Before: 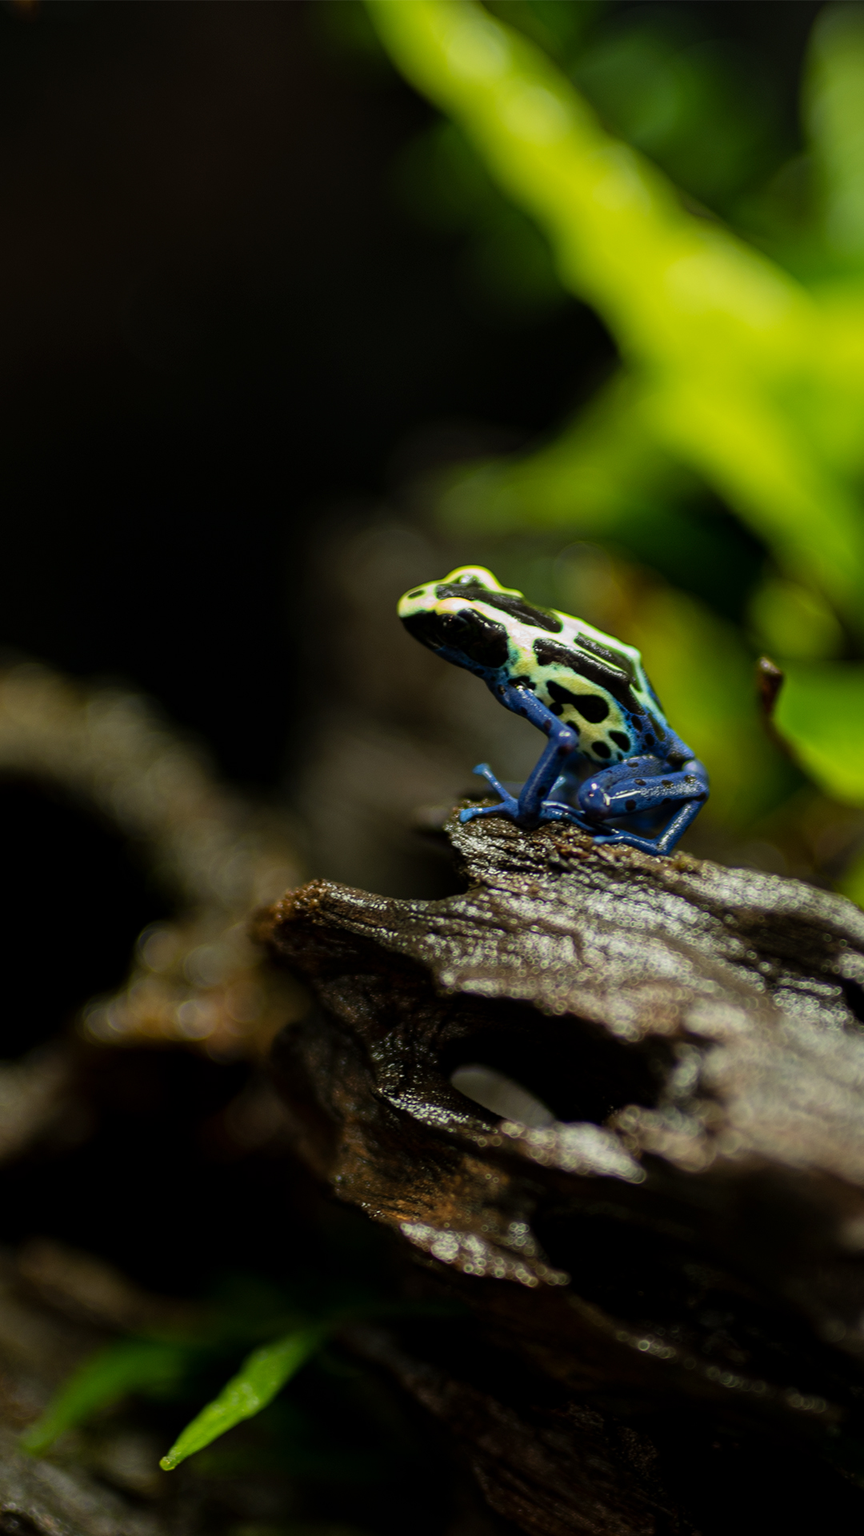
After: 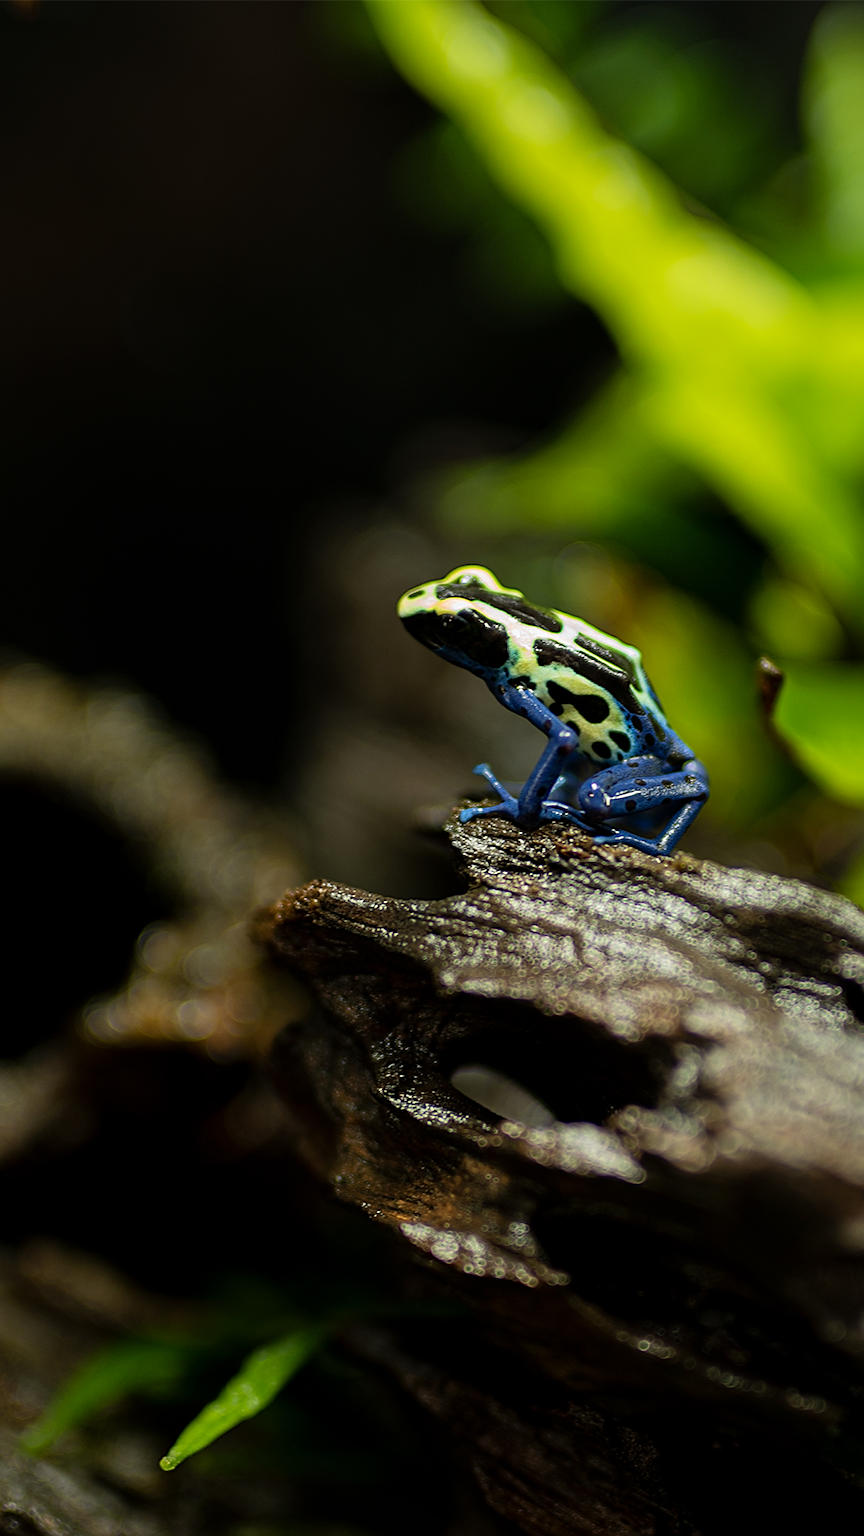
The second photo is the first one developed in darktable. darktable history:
levels: mode automatic, black 0.023%, white 99.97%, levels [0.062, 0.494, 0.925]
sharpen: on, module defaults
